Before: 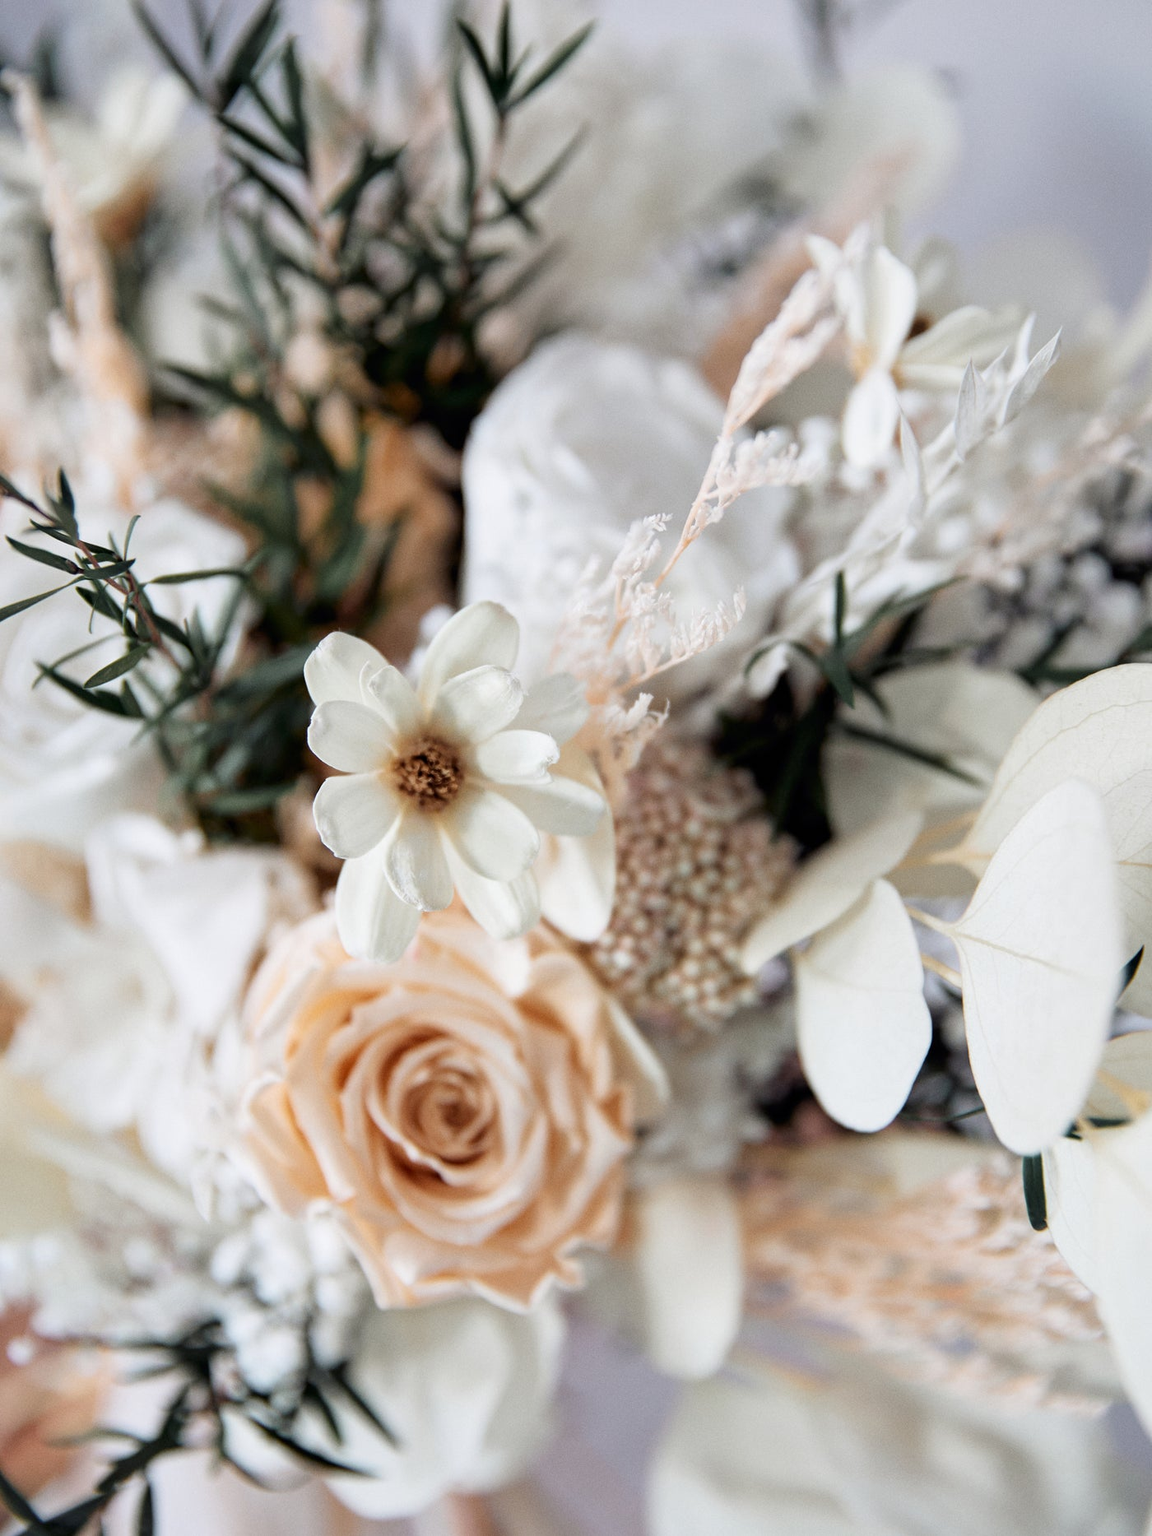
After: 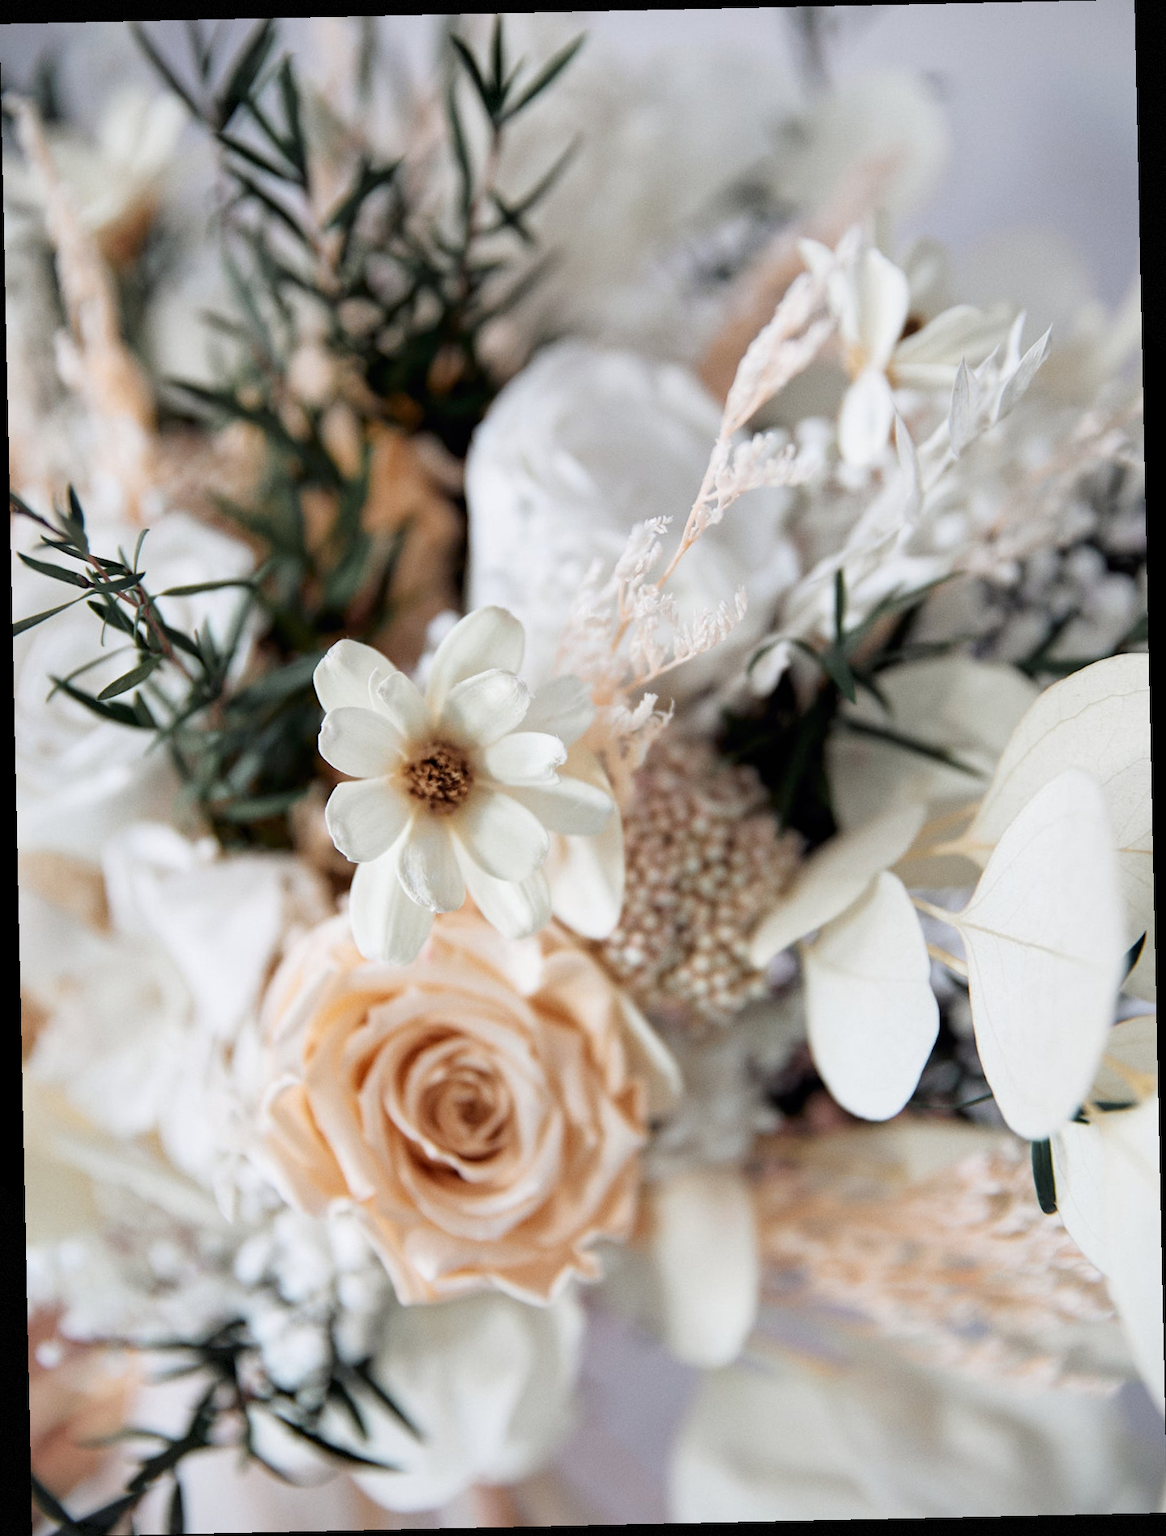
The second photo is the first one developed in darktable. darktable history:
rotate and perspective: rotation -1.24°, automatic cropping off
vignetting: fall-off start 97.28%, fall-off radius 79%, brightness -0.462, saturation -0.3, width/height ratio 1.114, dithering 8-bit output, unbound false
exposure: compensate highlight preservation false
